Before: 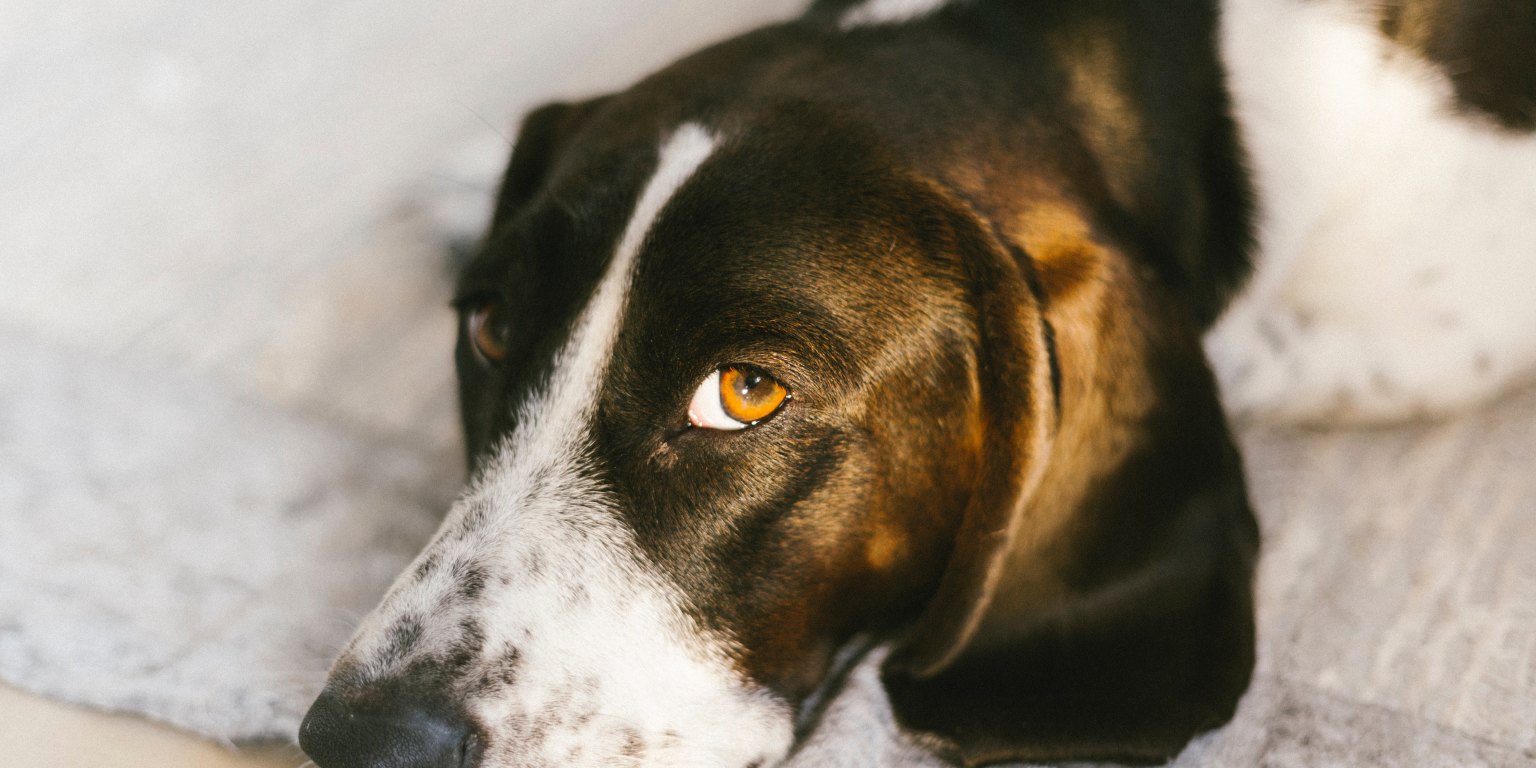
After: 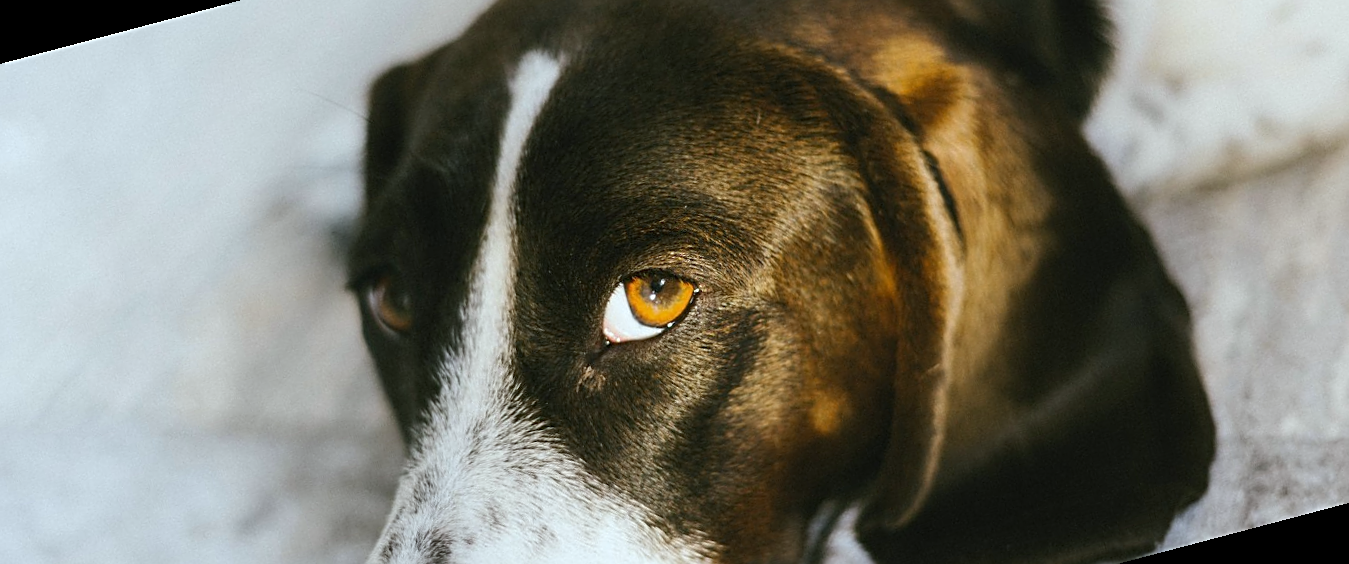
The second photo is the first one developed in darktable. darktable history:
rotate and perspective: rotation -14.8°, crop left 0.1, crop right 0.903, crop top 0.25, crop bottom 0.748
white balance: red 0.925, blue 1.046
sharpen: on, module defaults
